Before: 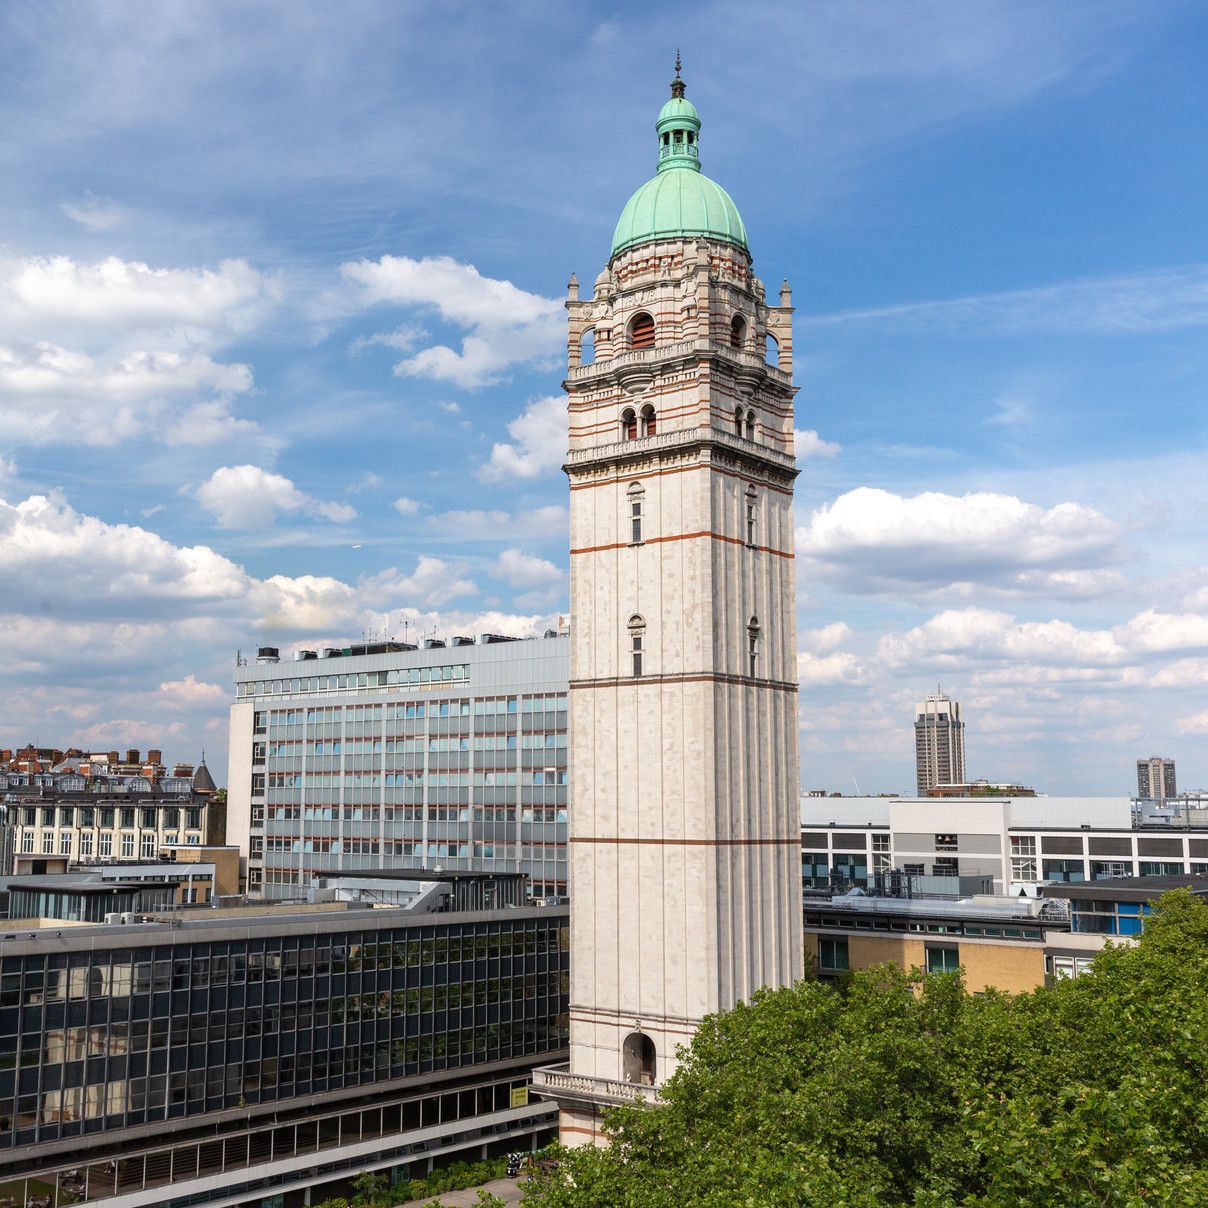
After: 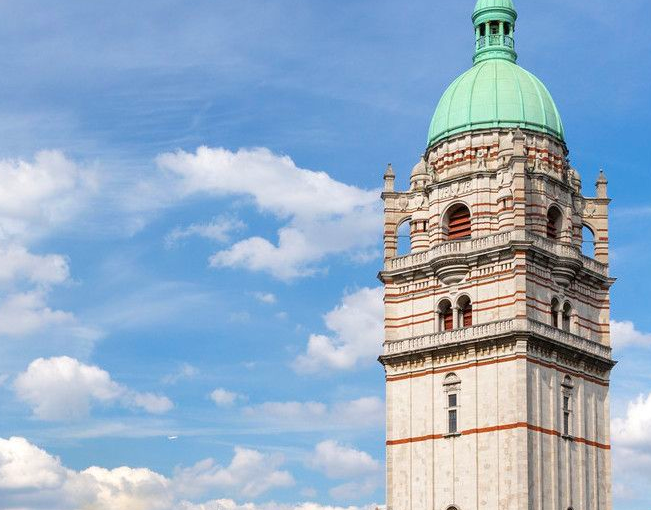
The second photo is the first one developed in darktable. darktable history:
crop: left 15.306%, top 9.065%, right 30.789%, bottom 48.638%
color contrast: green-magenta contrast 1.2, blue-yellow contrast 1.2
